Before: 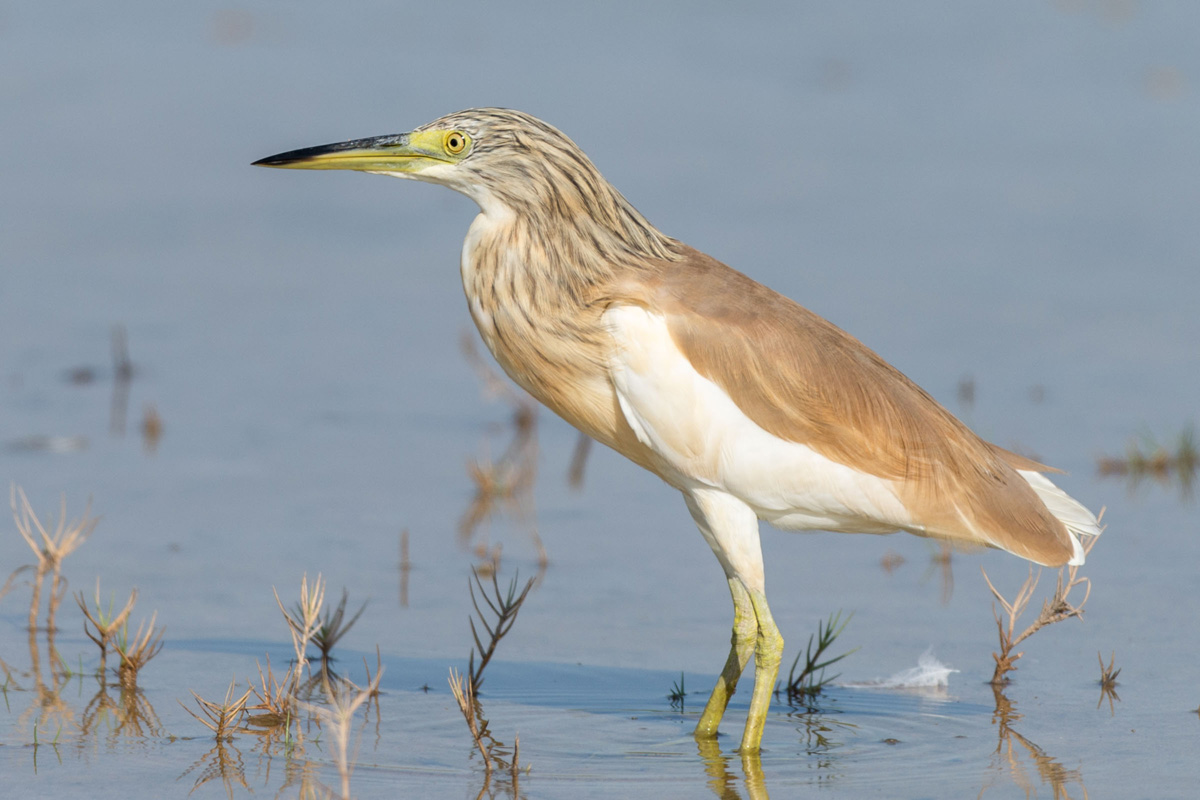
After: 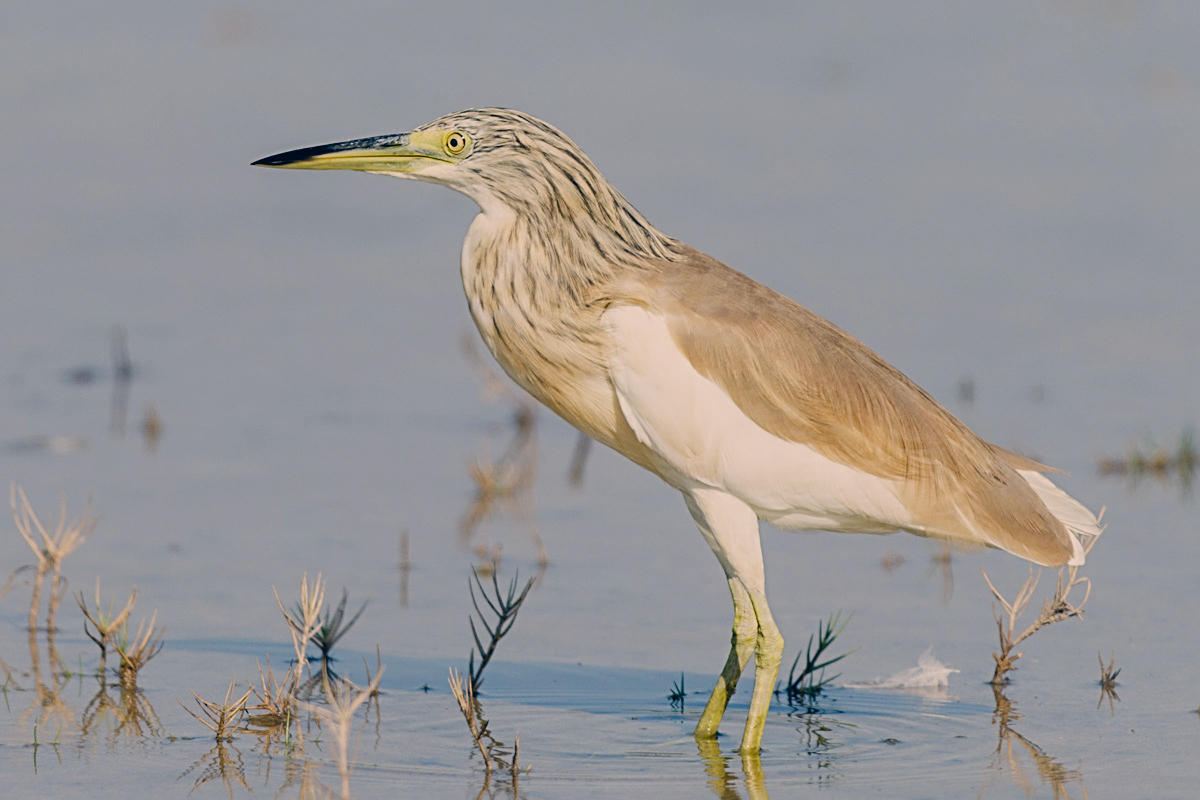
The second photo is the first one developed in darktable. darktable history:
color correction: highlights a* 10.35, highlights b* 14.85, shadows a* -10.19, shadows b* -14.82
filmic rgb: black relative exposure -7.65 EV, white relative exposure 4.56 EV, hardness 3.61, preserve chrominance no, color science v4 (2020)
sharpen: radius 3.124
